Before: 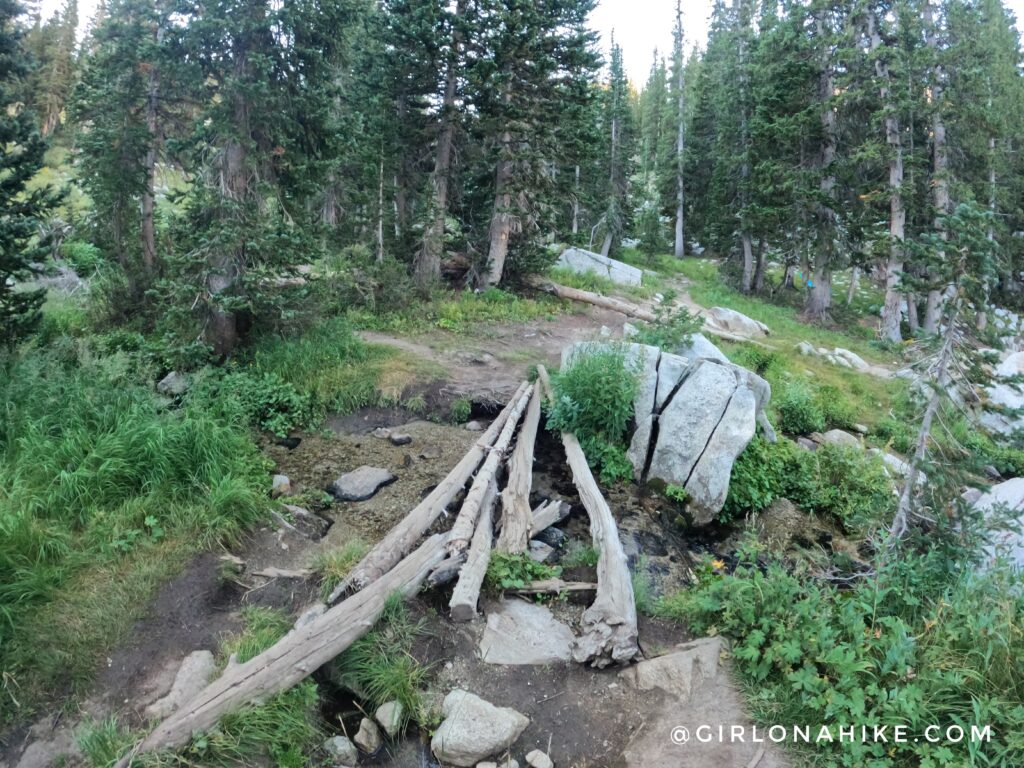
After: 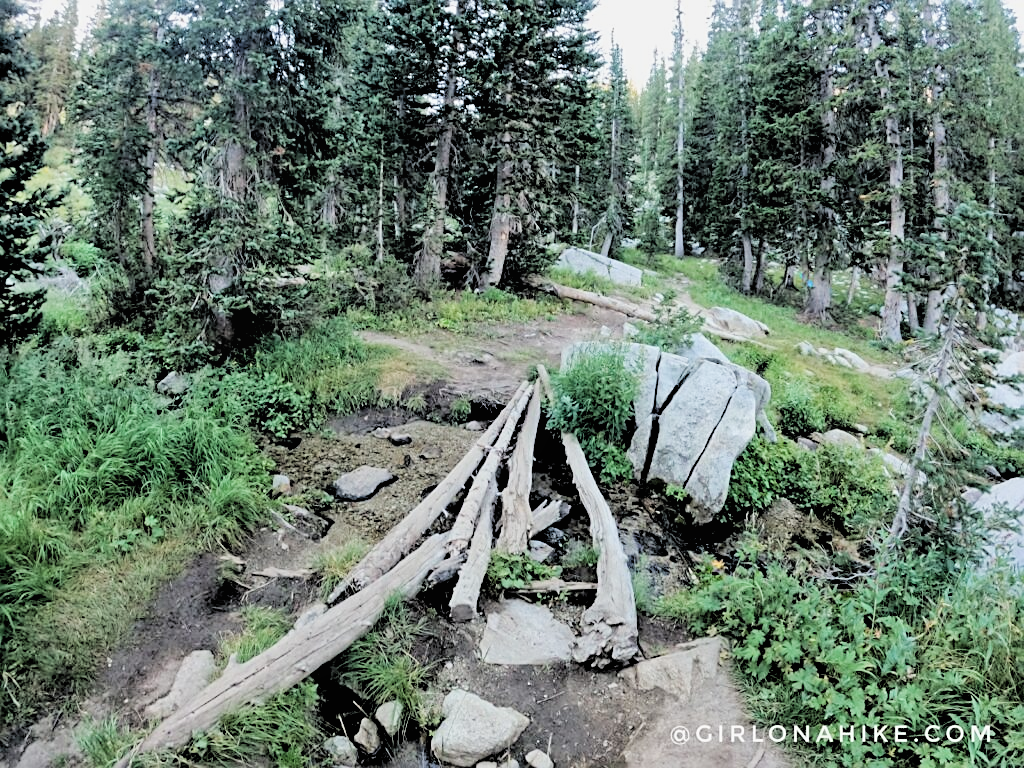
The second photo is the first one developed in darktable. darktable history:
sharpen: on, module defaults
local contrast: mode bilateral grid, contrast 100, coarseness 100, detail 91%, midtone range 0.2
exposure: compensate highlight preservation false
filmic rgb: black relative exposure -7.65 EV, white relative exposure 4.56 EV, hardness 3.61, contrast 1.05
shadows and highlights: radius 110.86, shadows 51.09, white point adjustment 9.16, highlights -4.17, highlights color adjustment 32.2%, soften with gaussian
rgb levels: levels [[0.029, 0.461, 0.922], [0, 0.5, 1], [0, 0.5, 1]]
